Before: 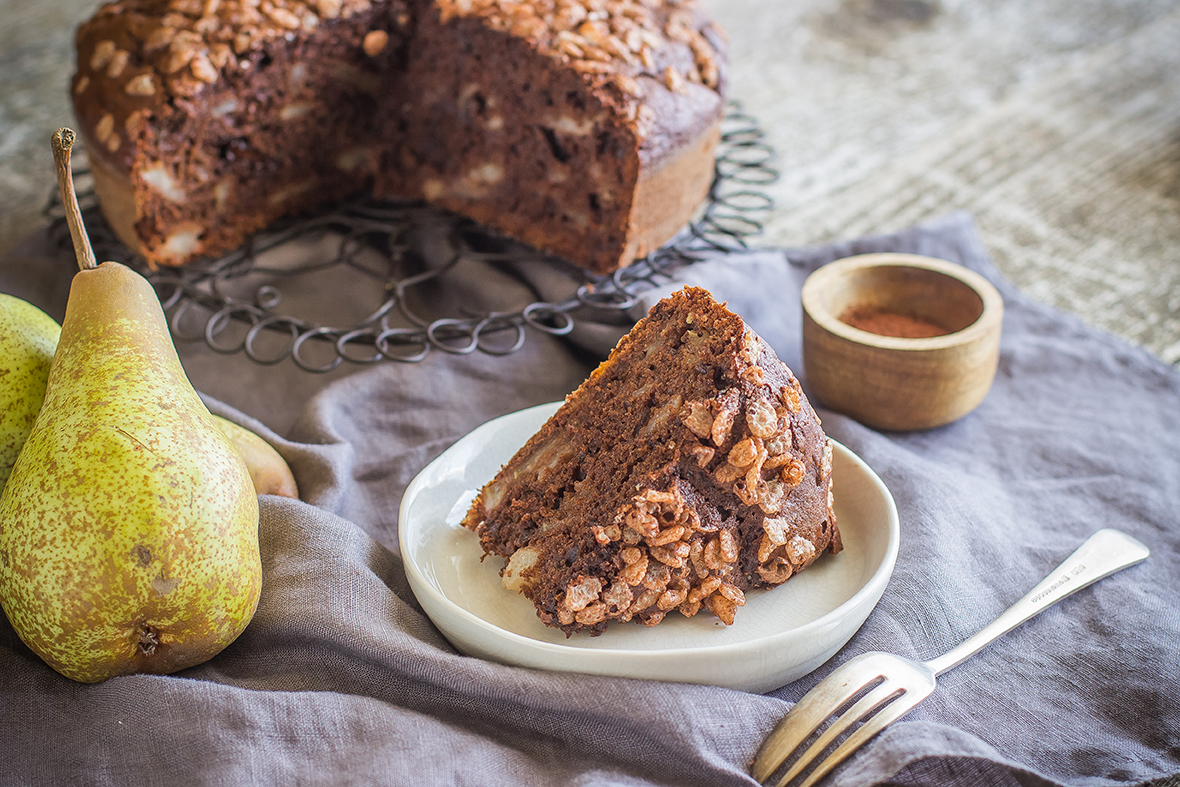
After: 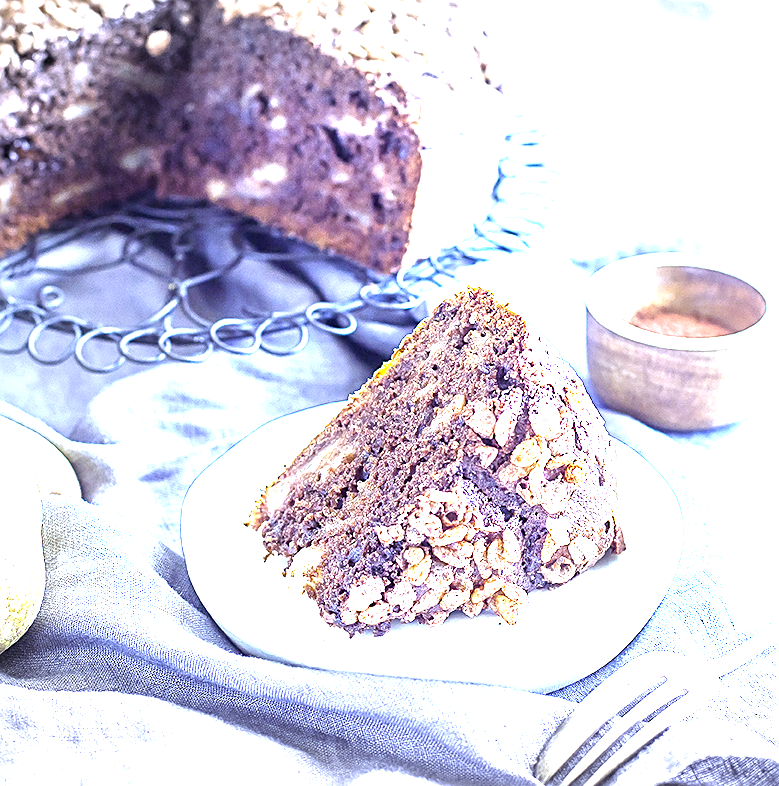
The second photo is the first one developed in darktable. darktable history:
exposure: black level correction 0, exposure 2.327 EV, compensate exposure bias true, compensate highlight preservation false
white balance: red 0.766, blue 1.537
crop and rotate: left 18.442%, right 15.508%
sharpen: on, module defaults
color balance rgb: shadows lift › luminance -21.66%, shadows lift › chroma 6.57%, shadows lift › hue 270°, power › chroma 0.68%, power › hue 60°, highlights gain › luminance 6.08%, highlights gain › chroma 1.33%, highlights gain › hue 90°, global offset › luminance -0.87%, perceptual saturation grading › global saturation 26.86%, perceptual saturation grading › highlights -28.39%, perceptual saturation grading › mid-tones 15.22%, perceptual saturation grading › shadows 33.98%, perceptual brilliance grading › highlights 10%, perceptual brilliance grading › mid-tones 5%
vignetting: fall-off start 100%, brightness -0.282, width/height ratio 1.31
